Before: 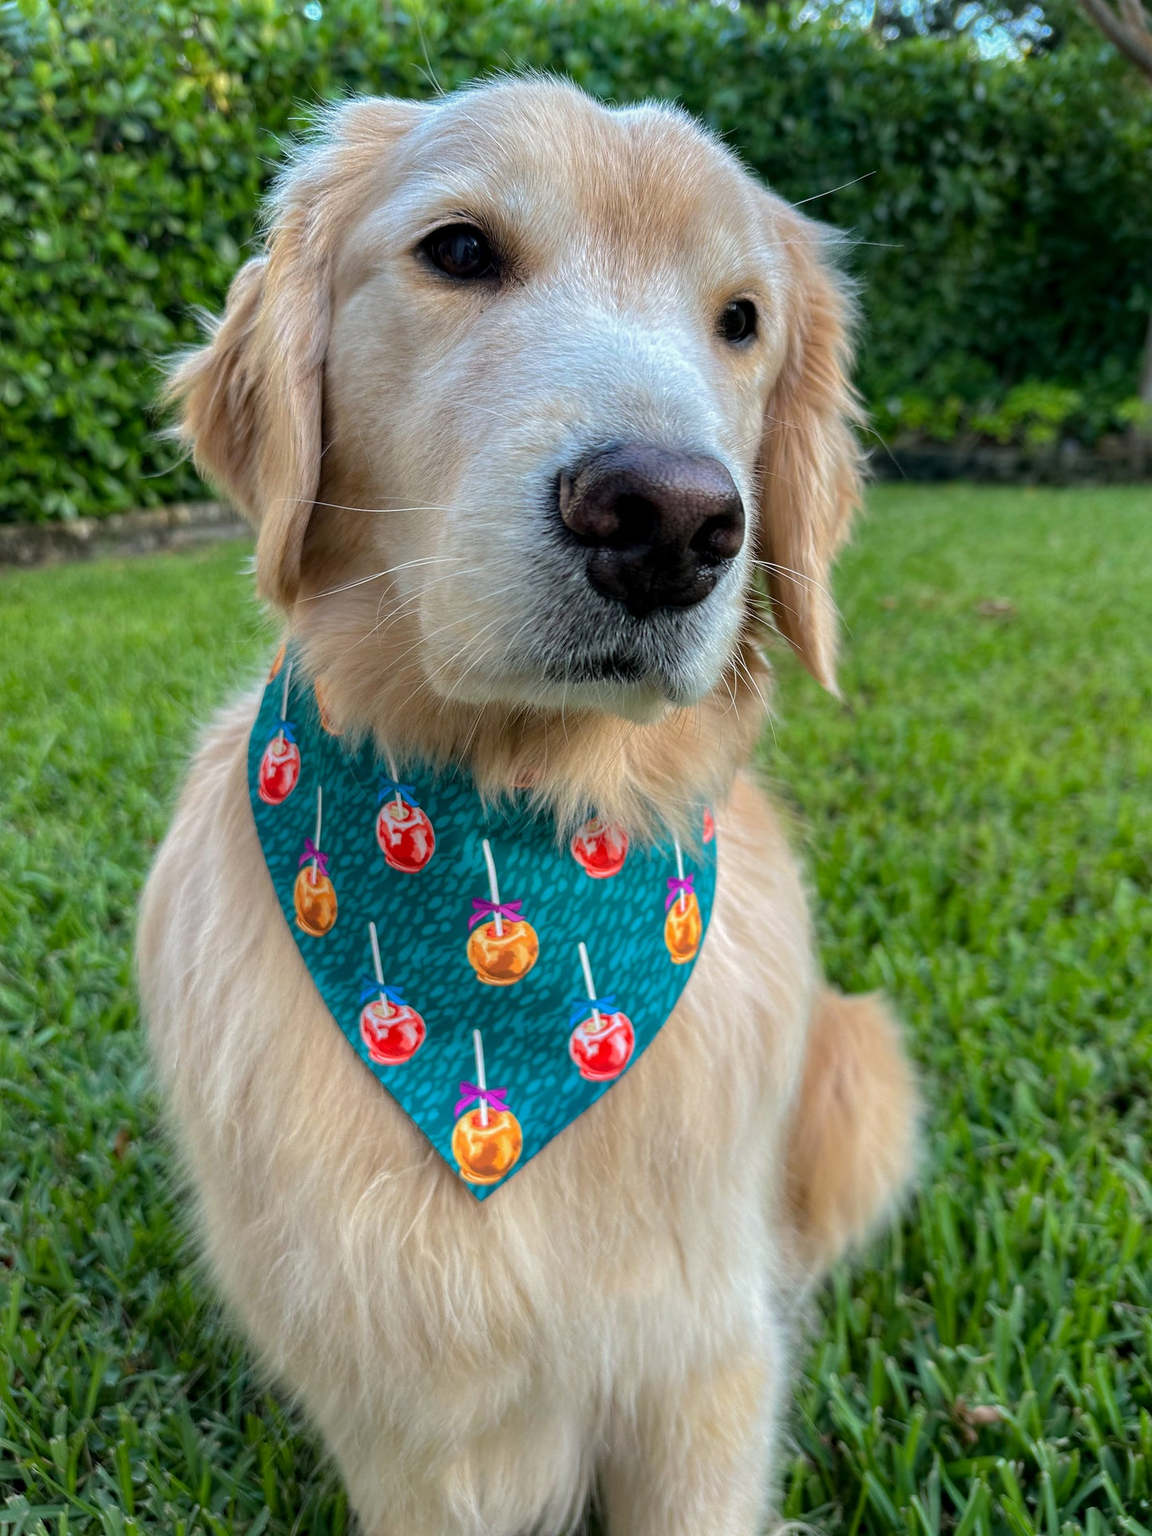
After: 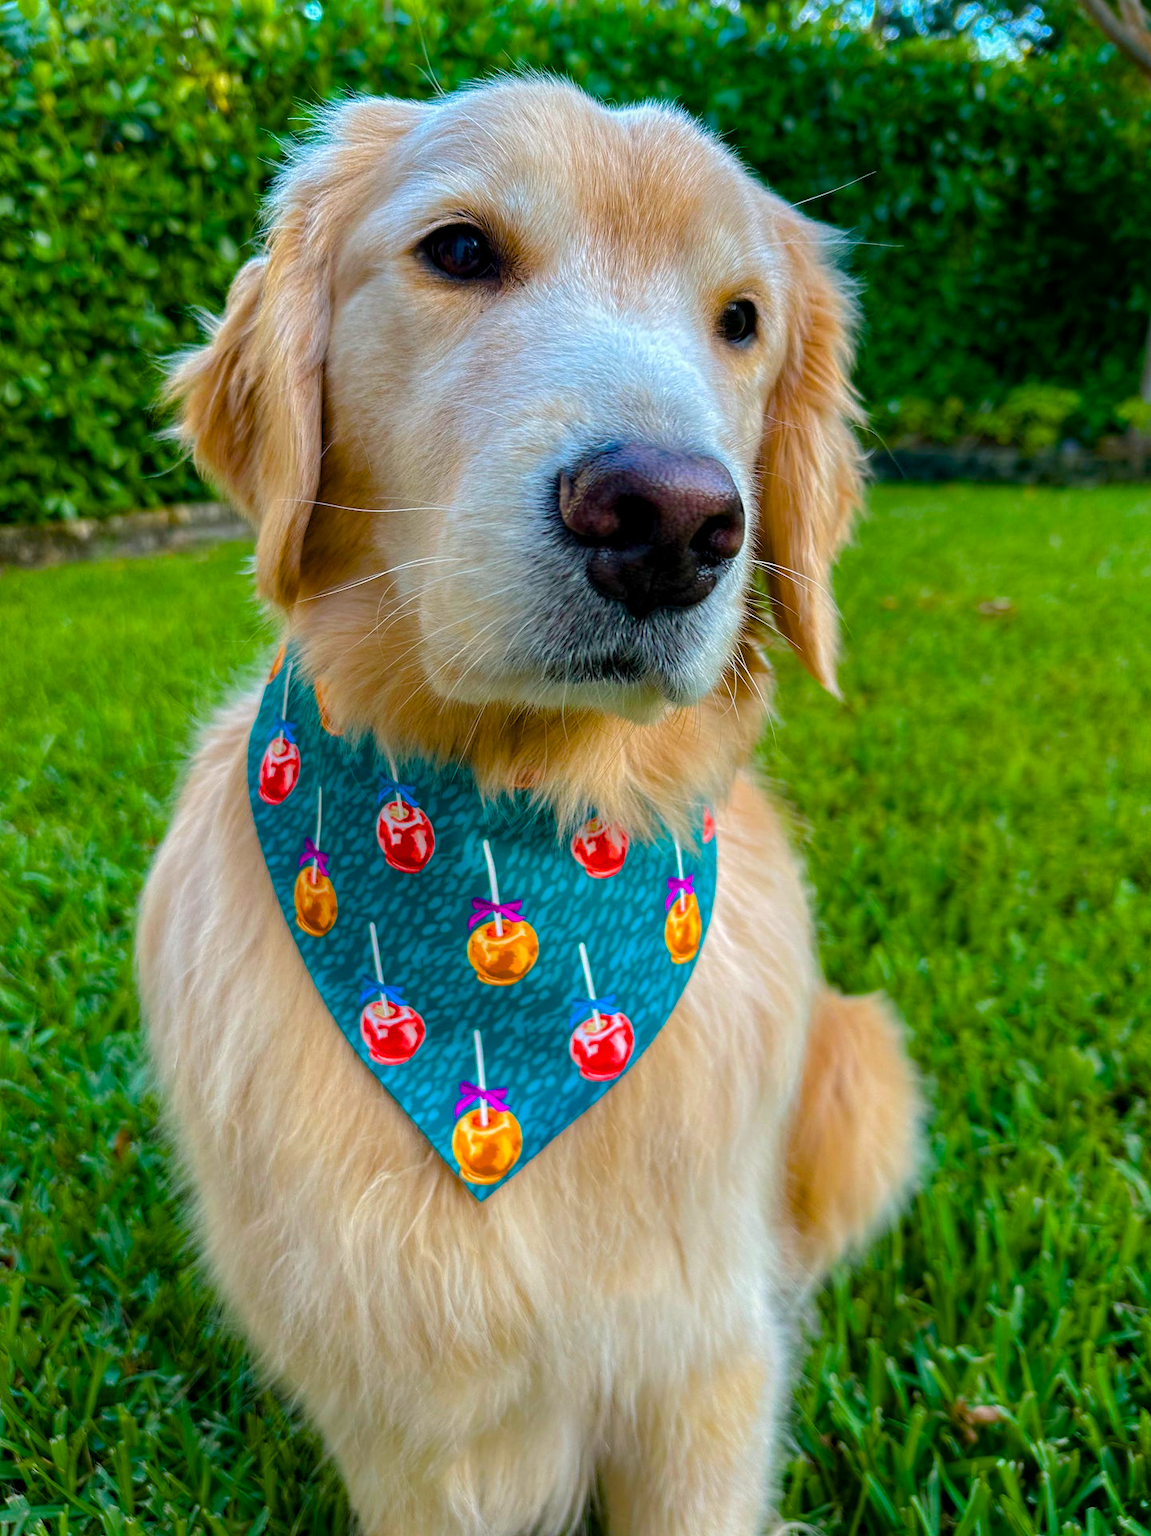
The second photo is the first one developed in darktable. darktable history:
color balance rgb: linear chroma grading › global chroma 9.953%, perceptual saturation grading › global saturation 45.595%, perceptual saturation grading › highlights -50.607%, perceptual saturation grading › shadows 31.184%, global vibrance 43.438%
